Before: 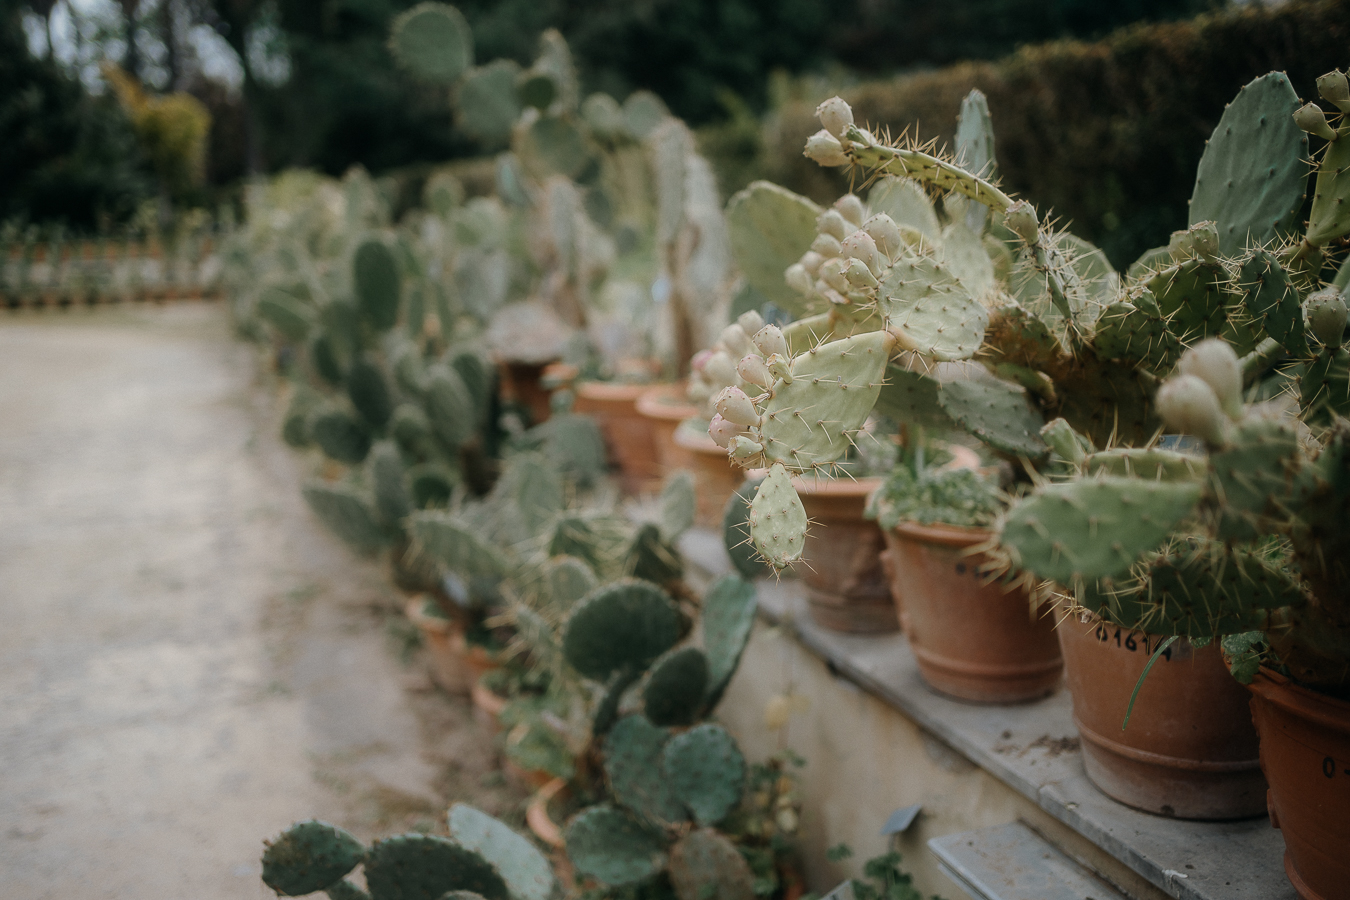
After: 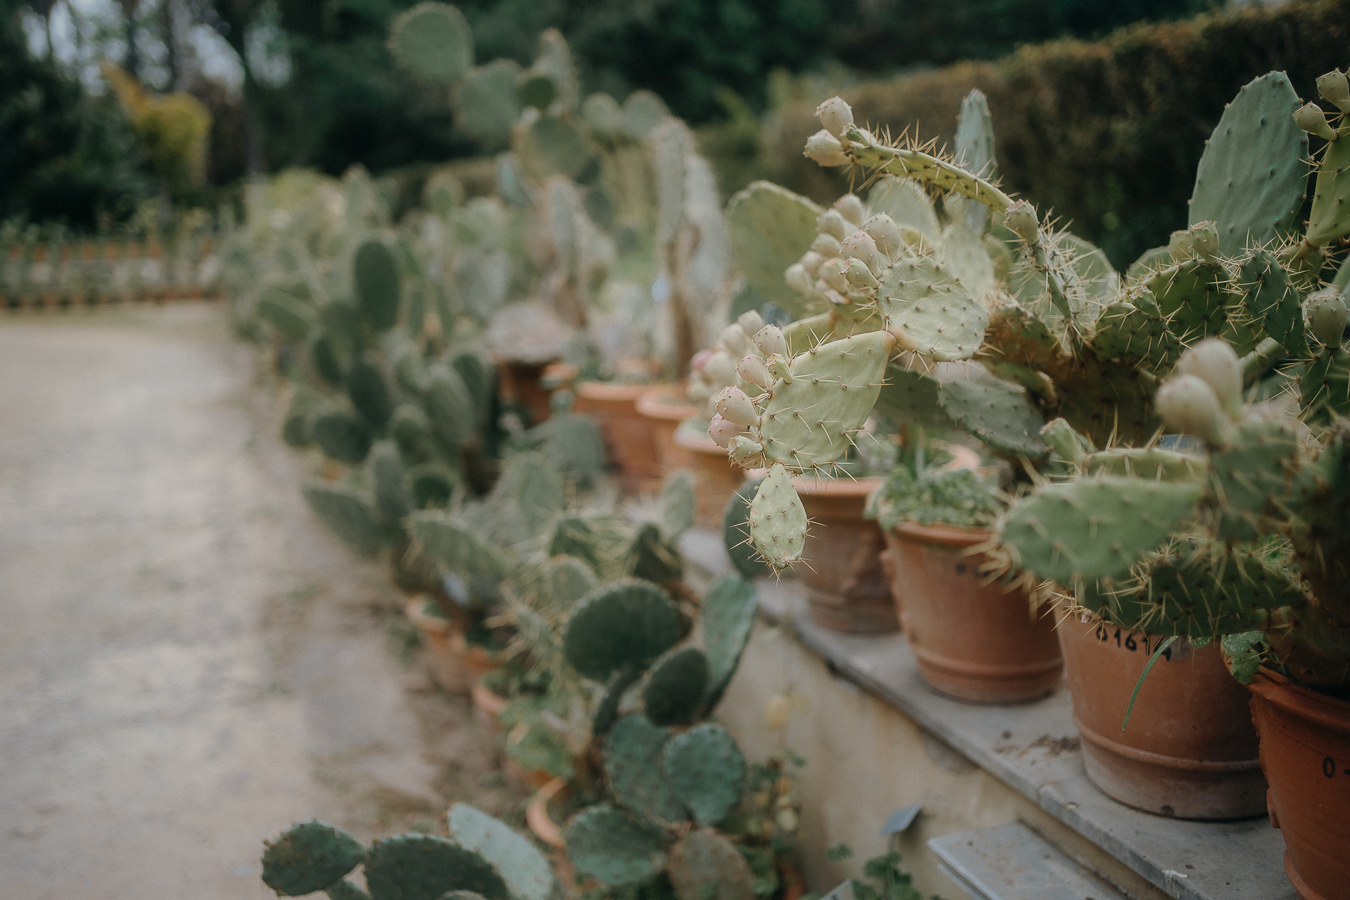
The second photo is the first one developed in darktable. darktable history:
shadows and highlights: shadows color adjustment 98%, highlights color adjustment 58.67%
